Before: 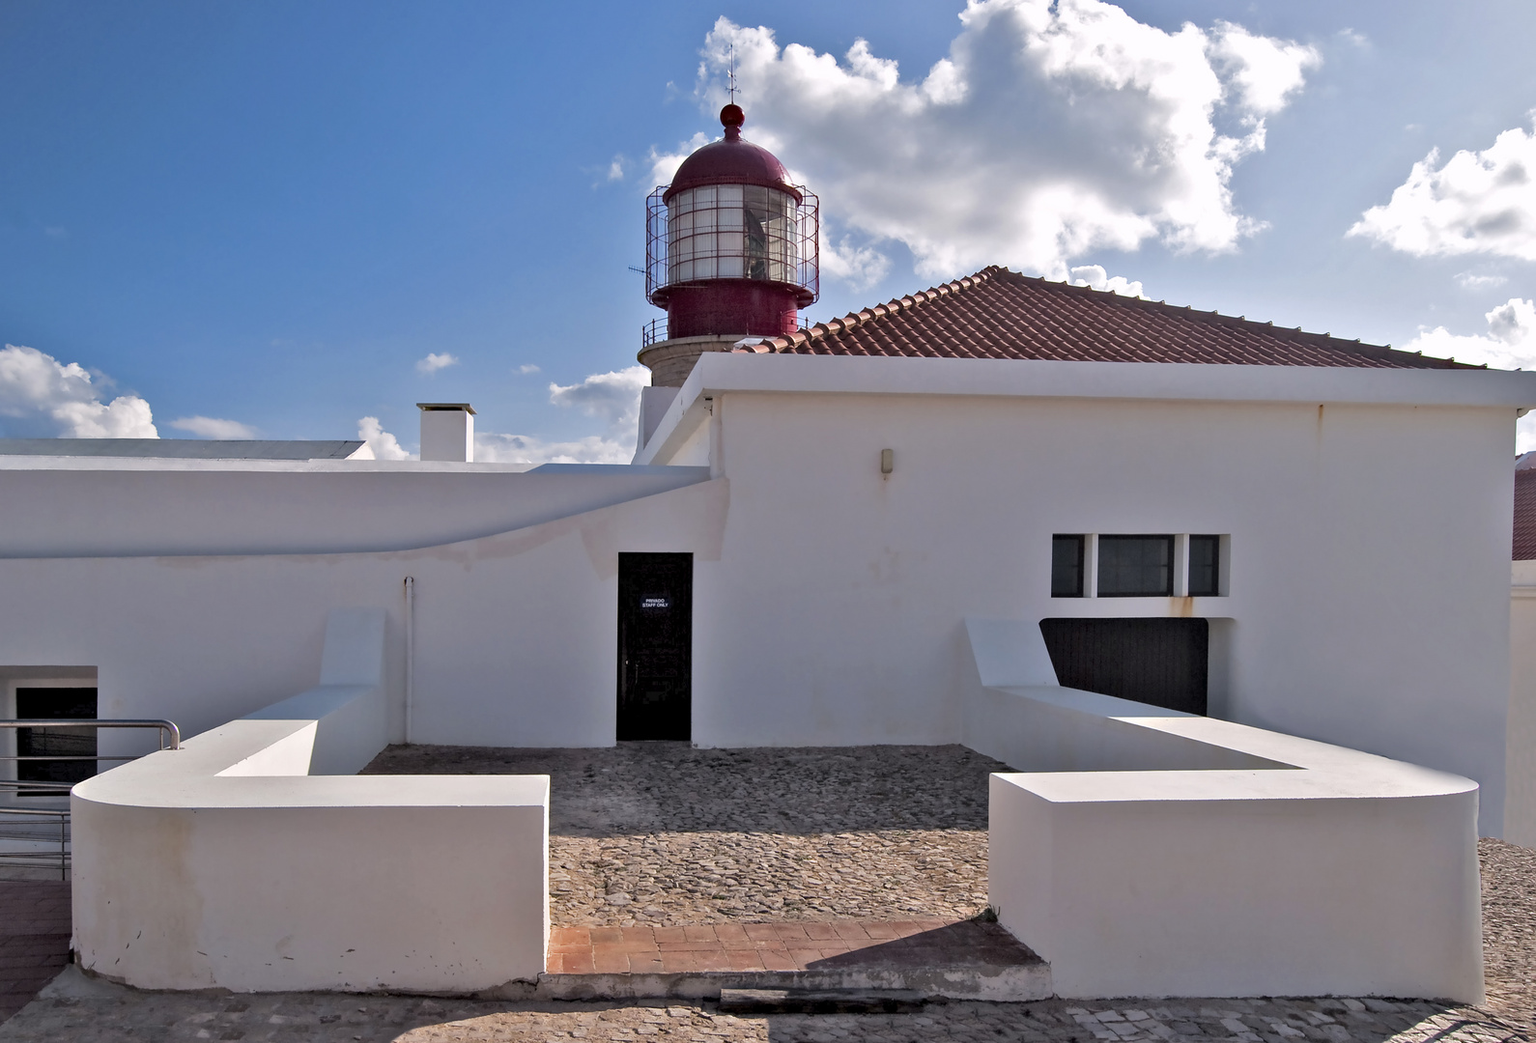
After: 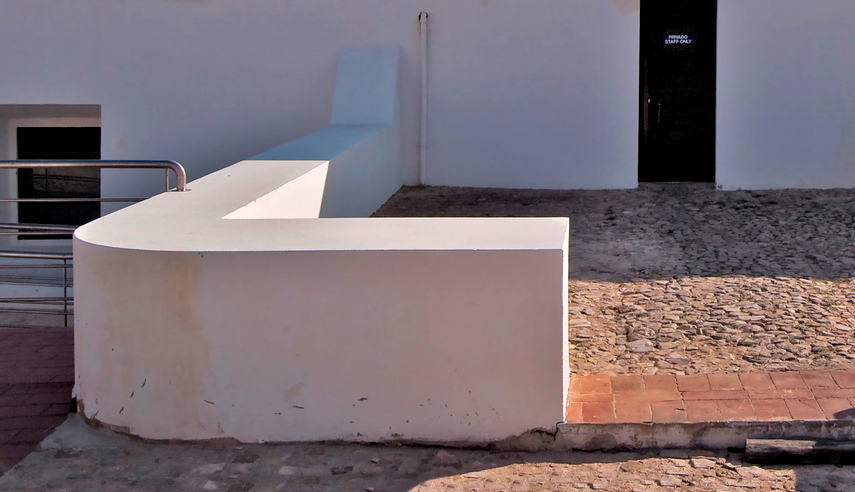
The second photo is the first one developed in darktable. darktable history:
crop and rotate: top 54.249%, right 46.188%, bottom 0.108%
base curve: preserve colors none
velvia: on, module defaults
